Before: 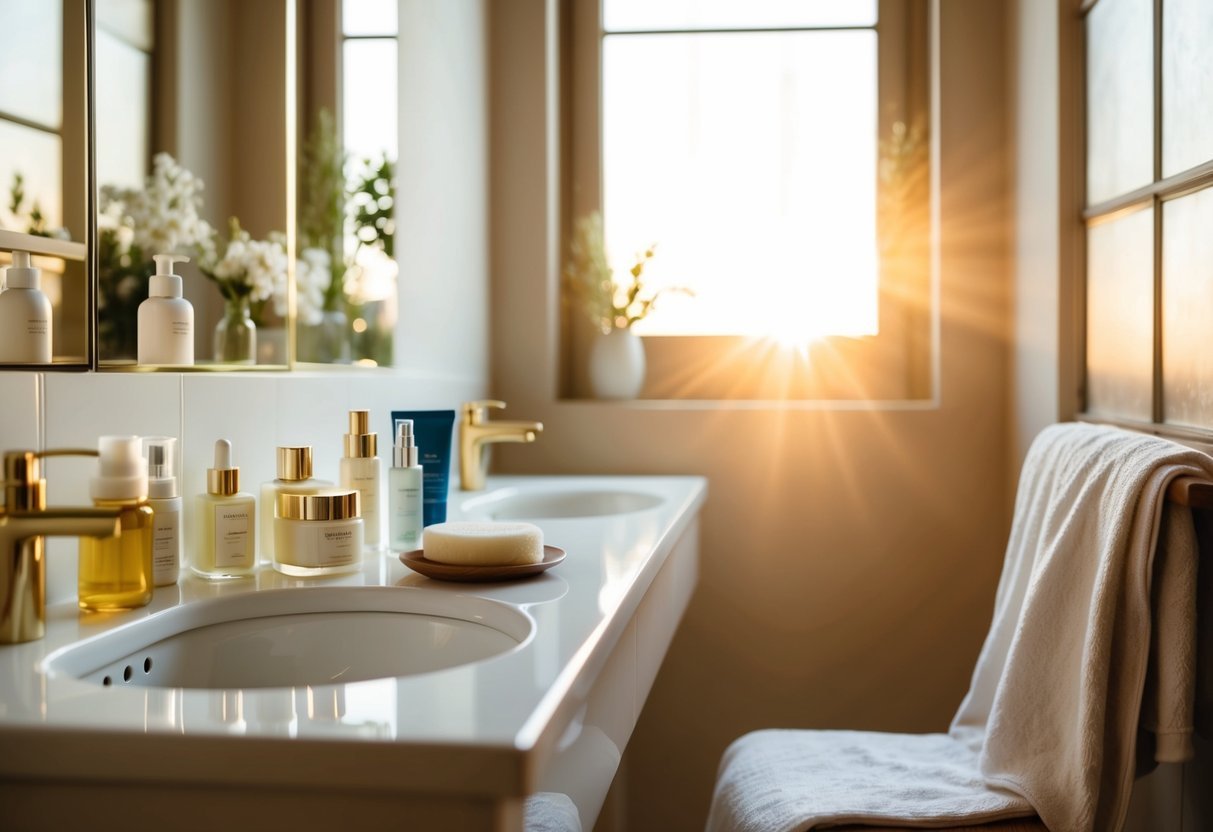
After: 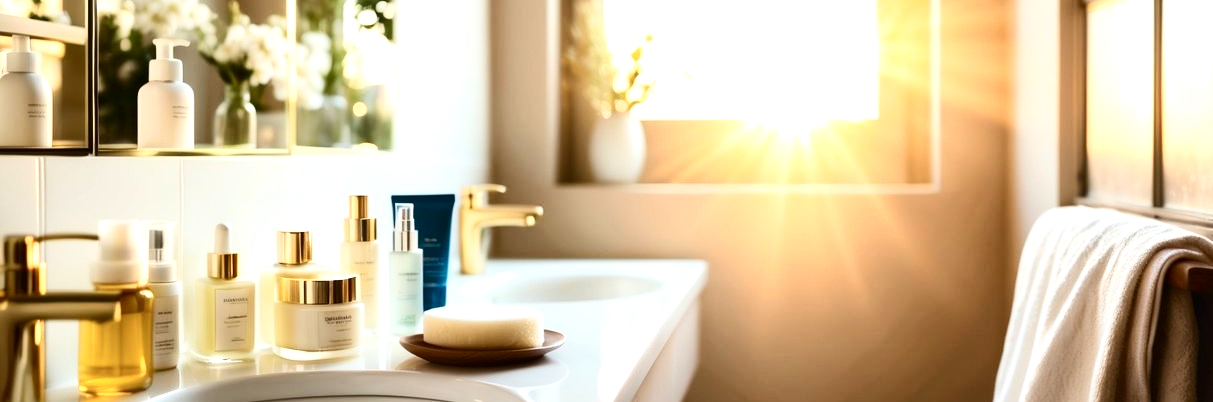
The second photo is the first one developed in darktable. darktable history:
crop and rotate: top 26.056%, bottom 25.543%
contrast brightness saturation: contrast 0.28
exposure: black level correction 0, exposure 0.68 EV, compensate exposure bias true, compensate highlight preservation false
